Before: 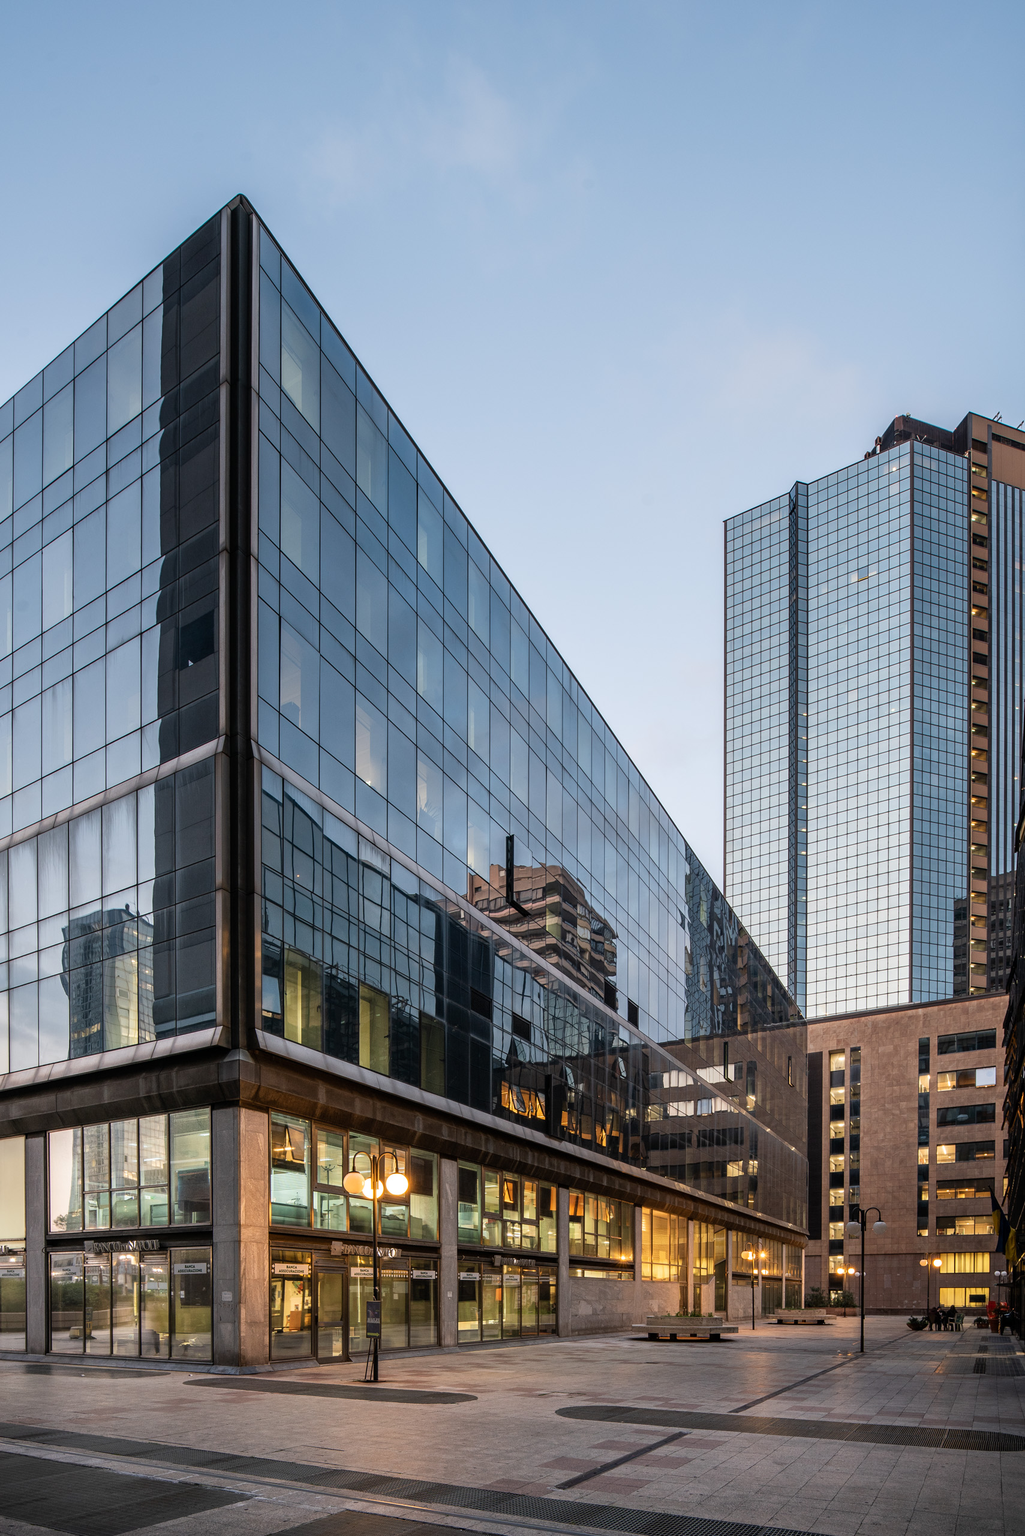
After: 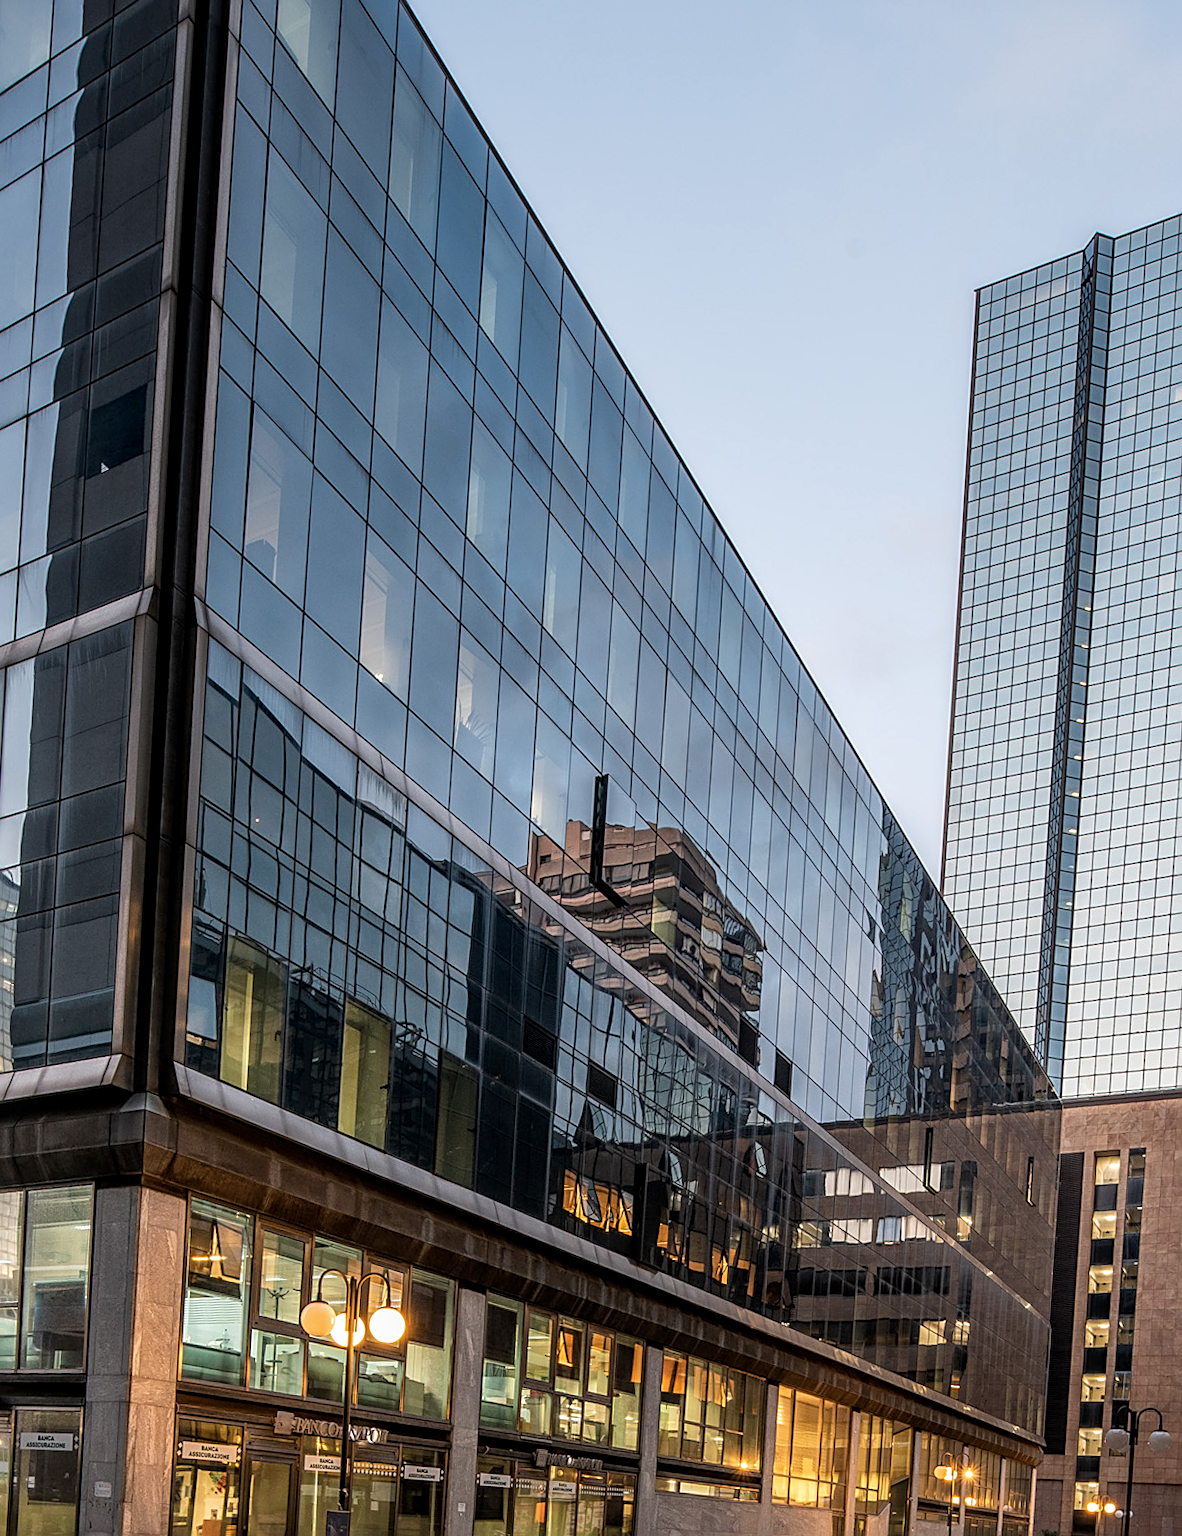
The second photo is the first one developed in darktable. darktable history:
crop and rotate: angle -3.37°, left 9.79%, top 20.73%, right 12.42%, bottom 11.82%
sharpen: on, module defaults
local contrast: on, module defaults
